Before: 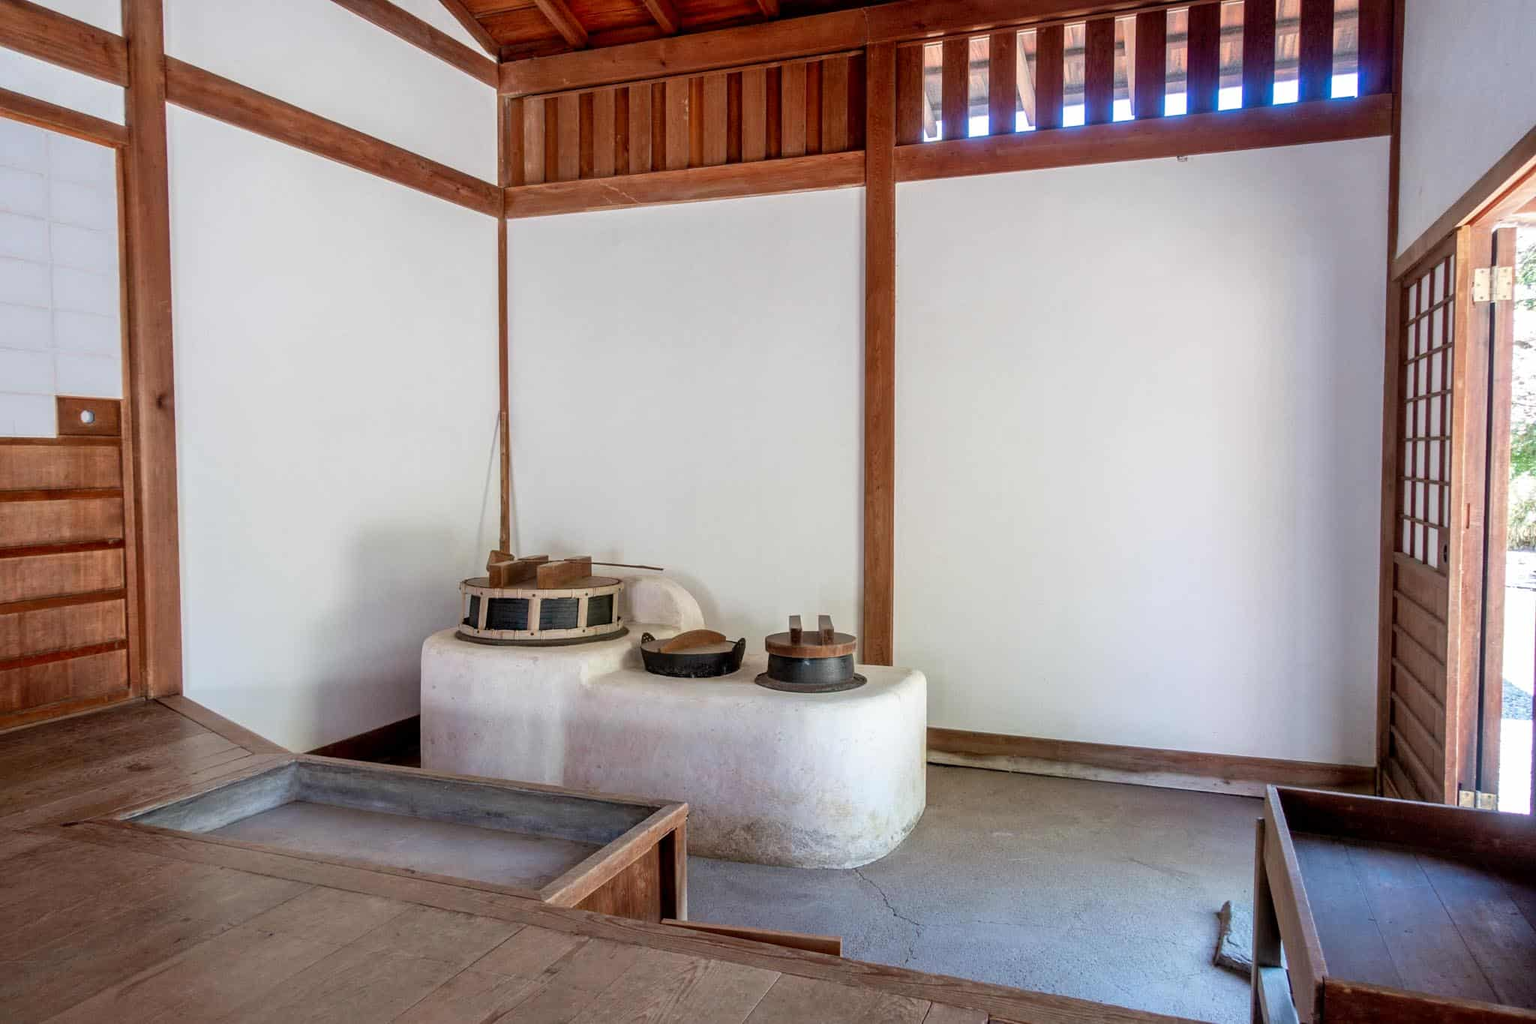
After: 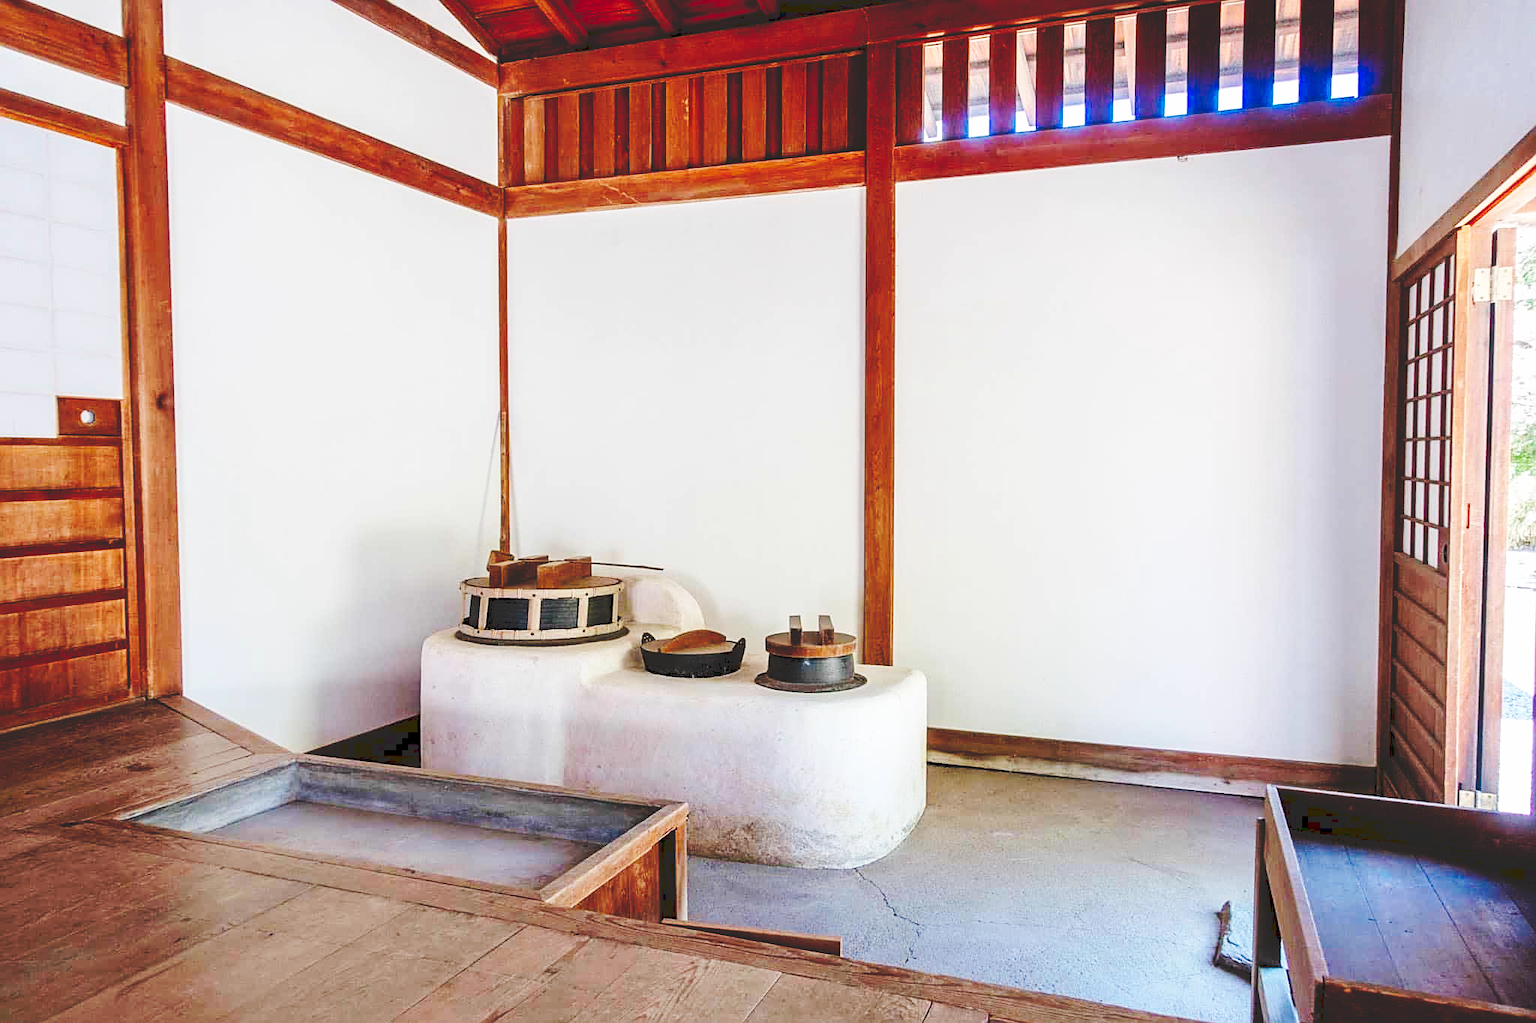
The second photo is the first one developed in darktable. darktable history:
color balance rgb: linear chroma grading › shadows -8%, linear chroma grading › global chroma 10%, perceptual saturation grading › global saturation 2%, perceptual saturation grading › highlights -2%, perceptual saturation grading › mid-tones 4%, perceptual saturation grading › shadows 8%, perceptual brilliance grading › global brilliance 2%, perceptual brilliance grading › highlights -4%, global vibrance 16%, saturation formula JzAzBz (2021)
tone curve: curves: ch0 [(0, 0) (0.003, 0.156) (0.011, 0.156) (0.025, 0.157) (0.044, 0.164) (0.069, 0.172) (0.1, 0.181) (0.136, 0.191) (0.177, 0.214) (0.224, 0.245) (0.277, 0.285) (0.335, 0.333) (0.399, 0.387) (0.468, 0.471) (0.543, 0.556) (0.623, 0.648) (0.709, 0.734) (0.801, 0.809) (0.898, 0.891) (1, 1)], preserve colors none
sharpen: on, module defaults
base curve: curves: ch0 [(0, 0) (0.028, 0.03) (0.121, 0.232) (0.46, 0.748) (0.859, 0.968) (1, 1)], preserve colors none
